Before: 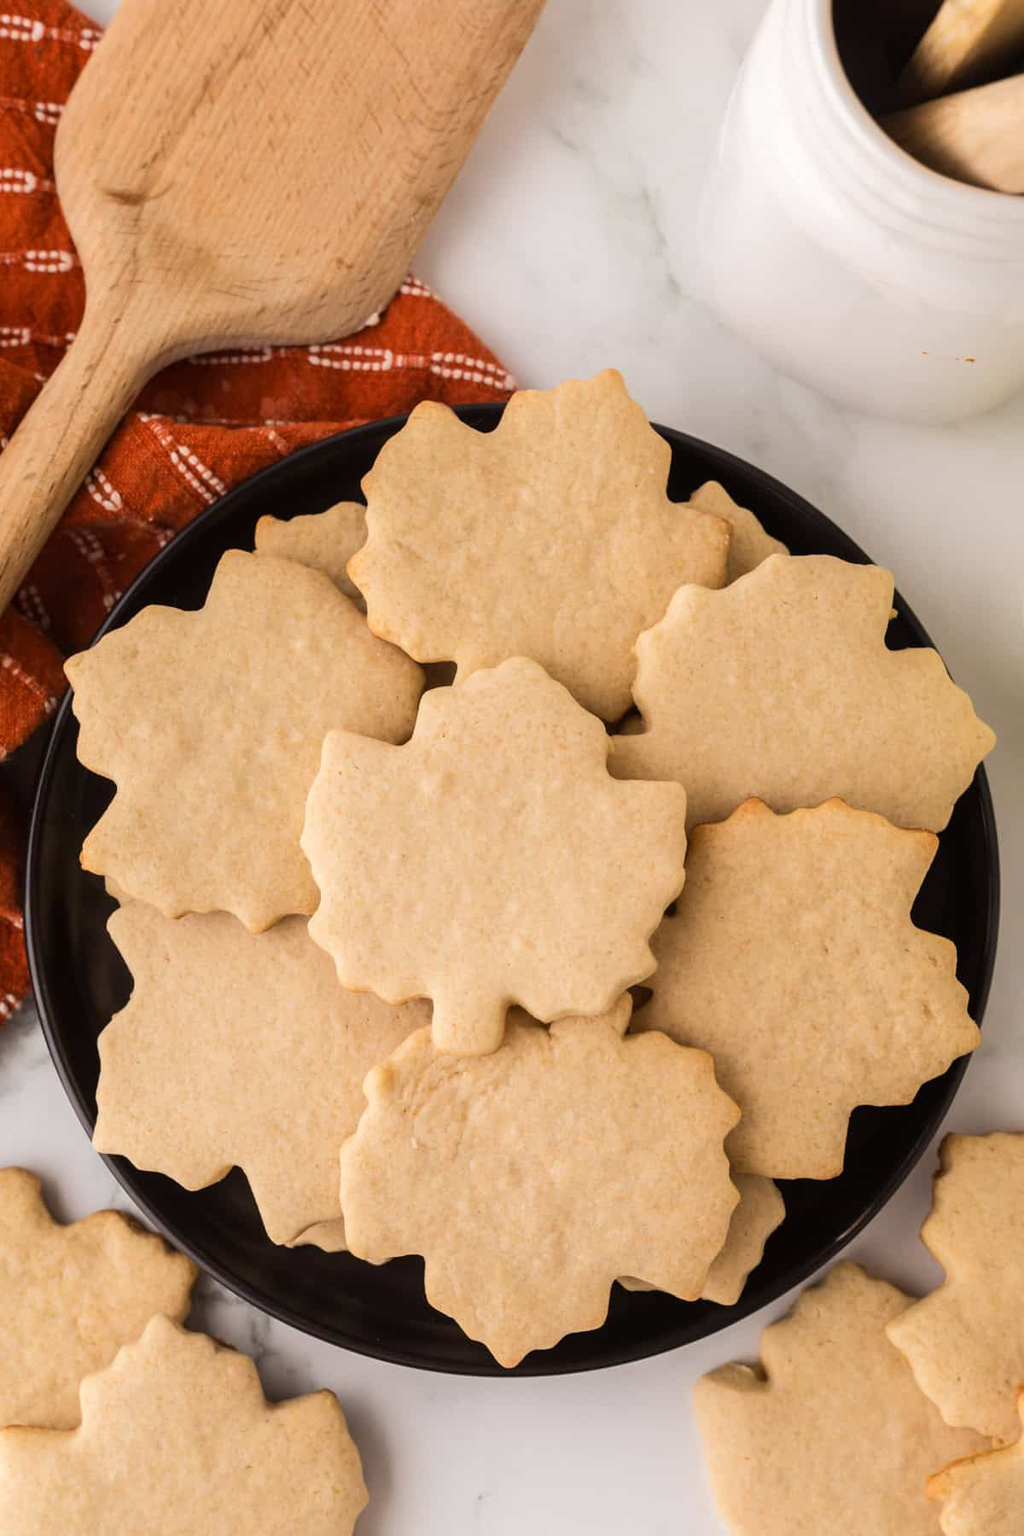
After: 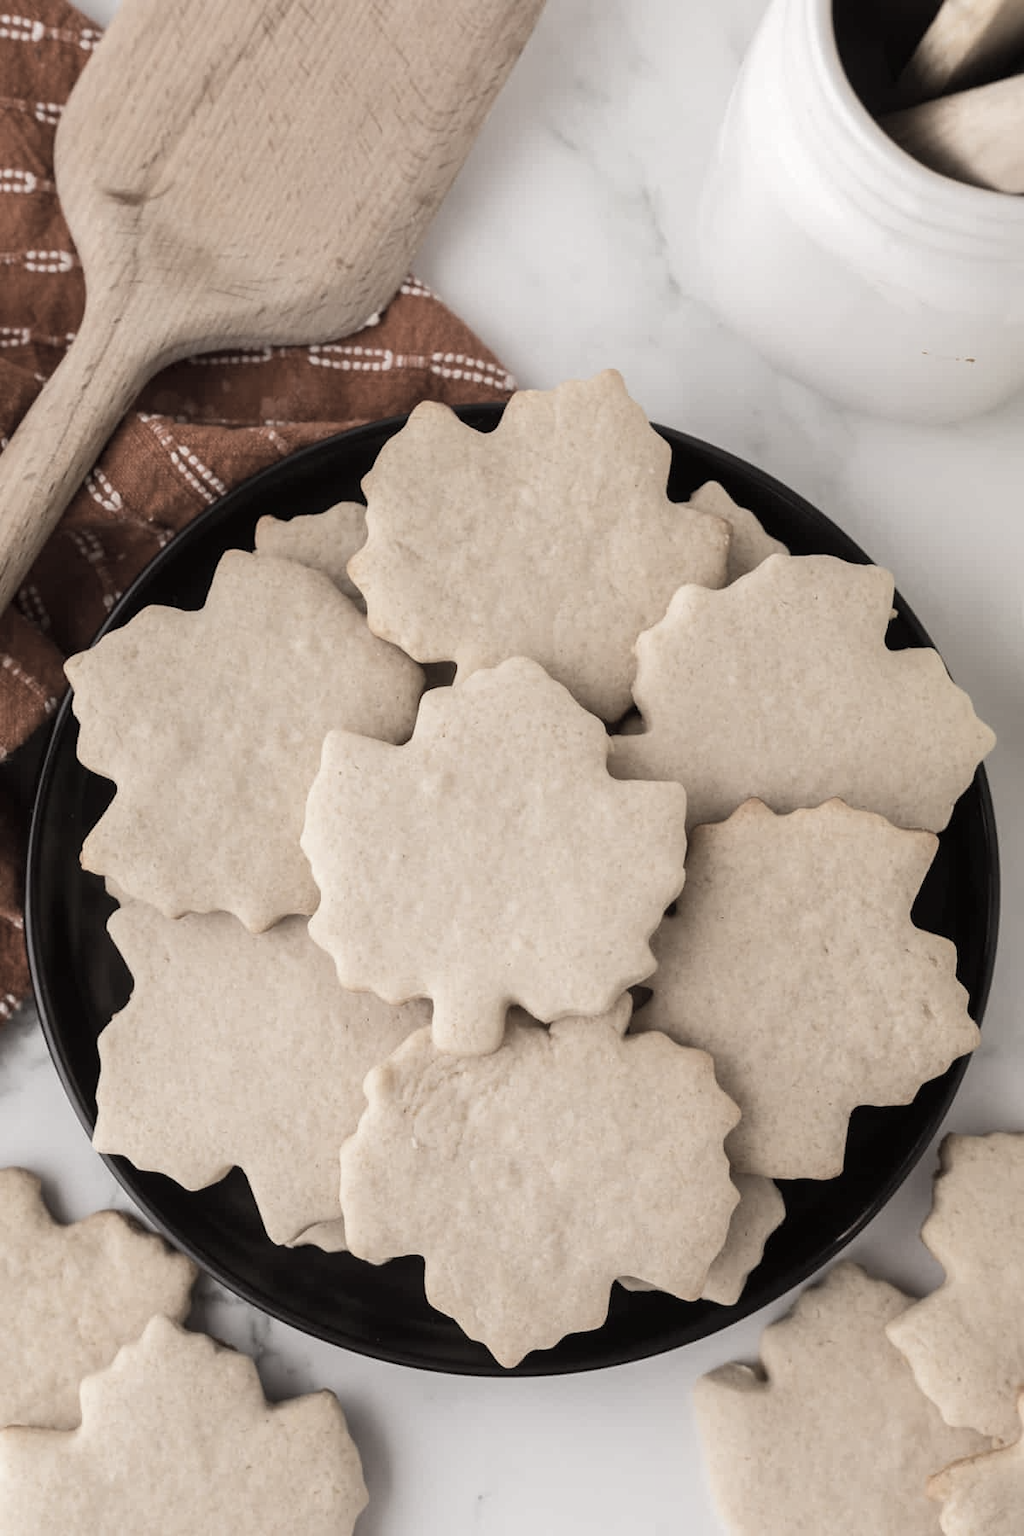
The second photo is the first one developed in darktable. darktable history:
color correction: highlights b* -0.05, saturation 0.337
